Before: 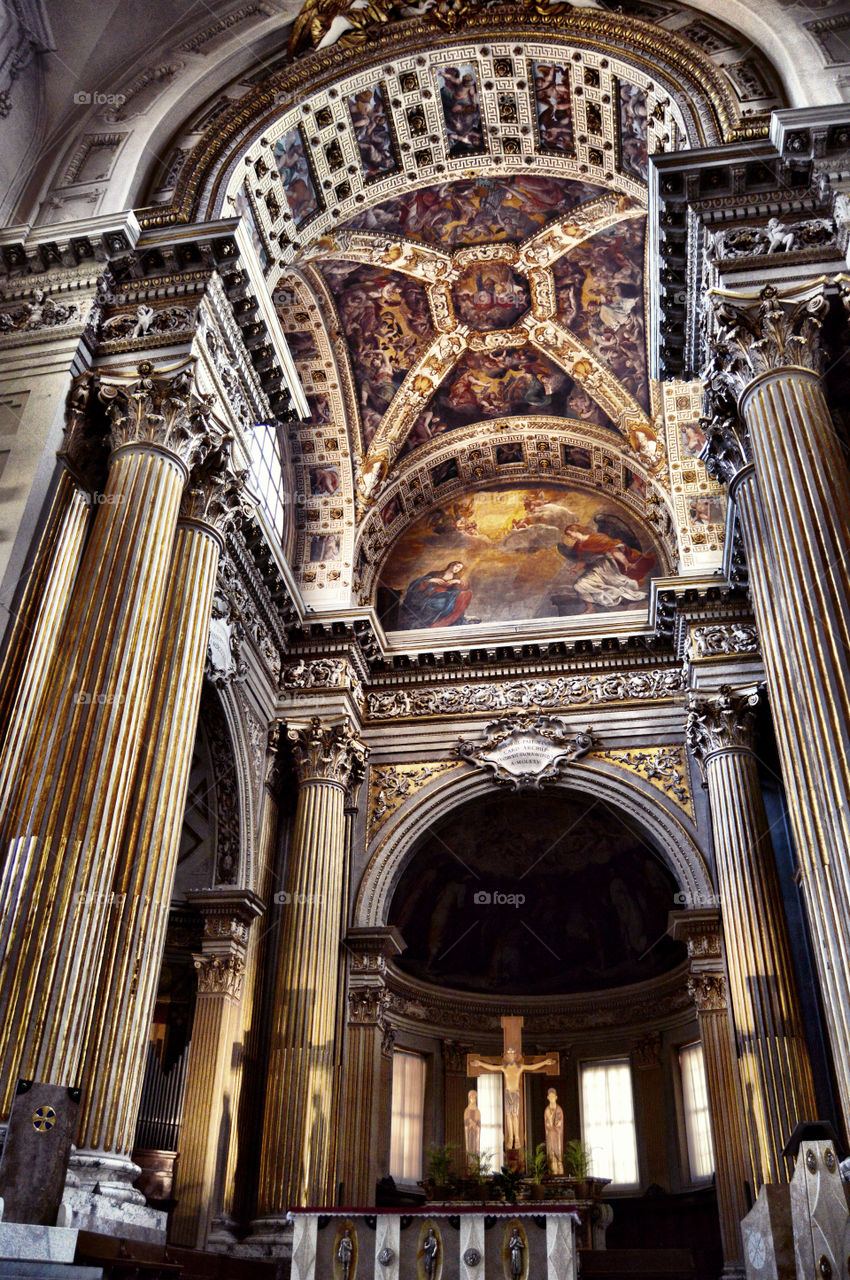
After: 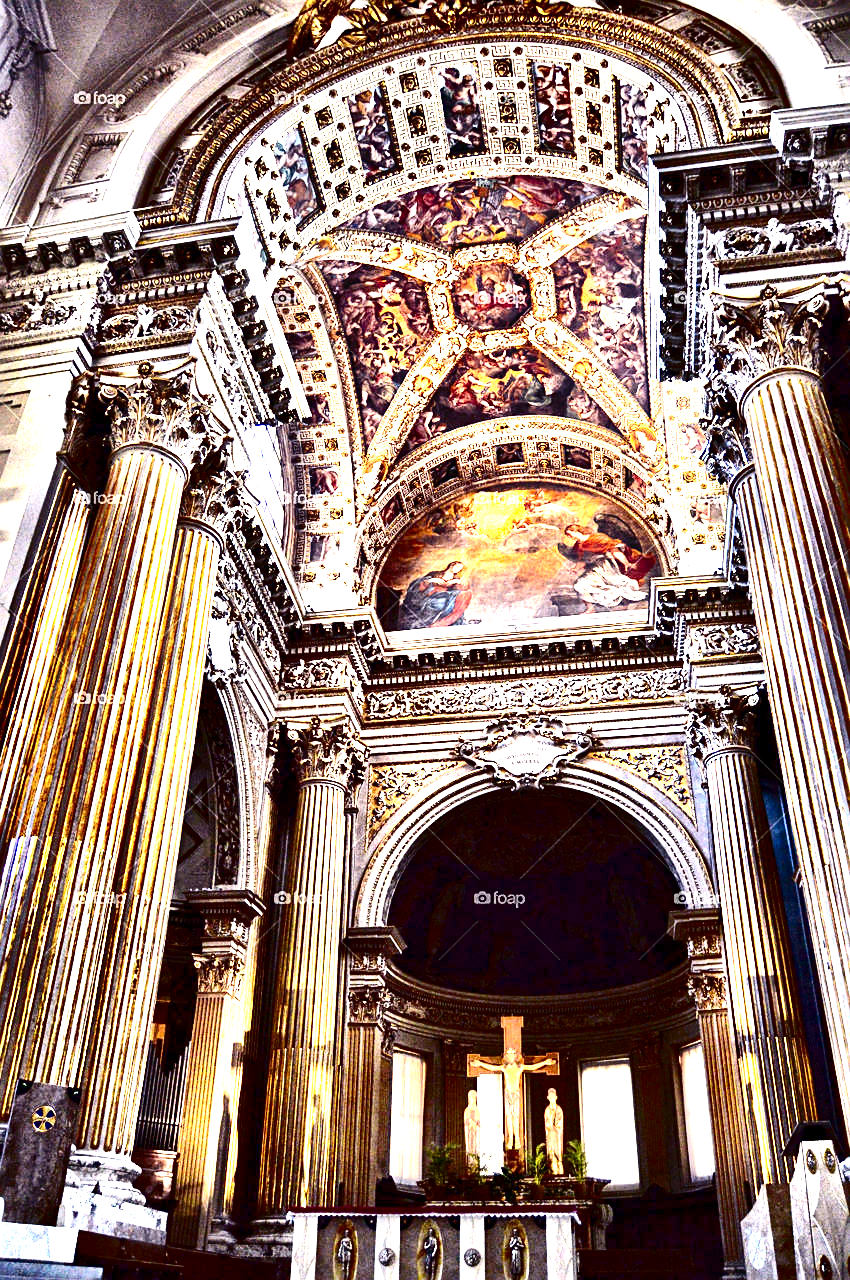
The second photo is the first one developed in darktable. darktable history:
exposure: exposure 1.995 EV, compensate exposure bias true, compensate highlight preservation false
sharpen: on, module defaults
contrast brightness saturation: contrast 0.237, brightness -0.221, saturation 0.14
